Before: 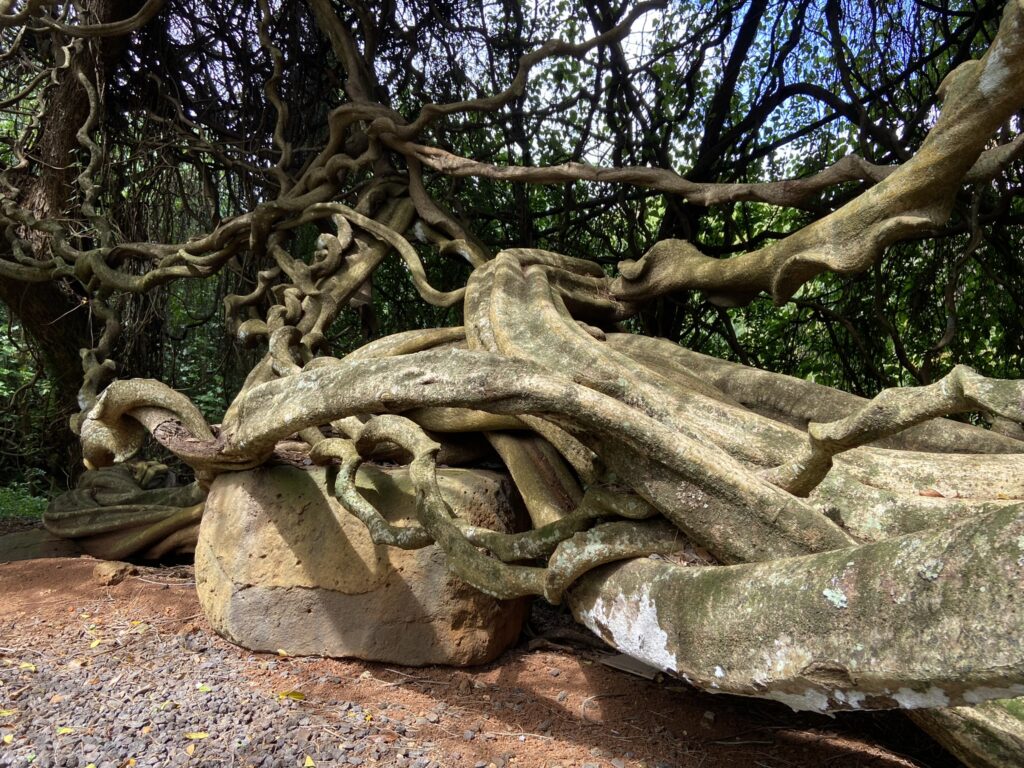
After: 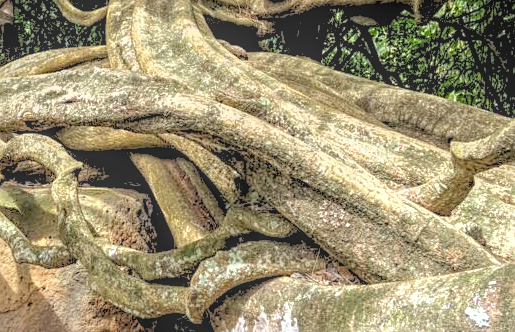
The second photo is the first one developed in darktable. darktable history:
crop: left 35.03%, top 36.625%, right 14.663%, bottom 20.057%
exposure: exposure 0.921 EV, compensate highlight preservation false
sharpen: on, module defaults
contrast brightness saturation: brightness 0.15
local contrast: highlights 20%, shadows 30%, detail 200%, midtone range 0.2
rgb levels: preserve colors sum RGB, levels [[0.038, 0.433, 0.934], [0, 0.5, 1], [0, 0.5, 1]]
